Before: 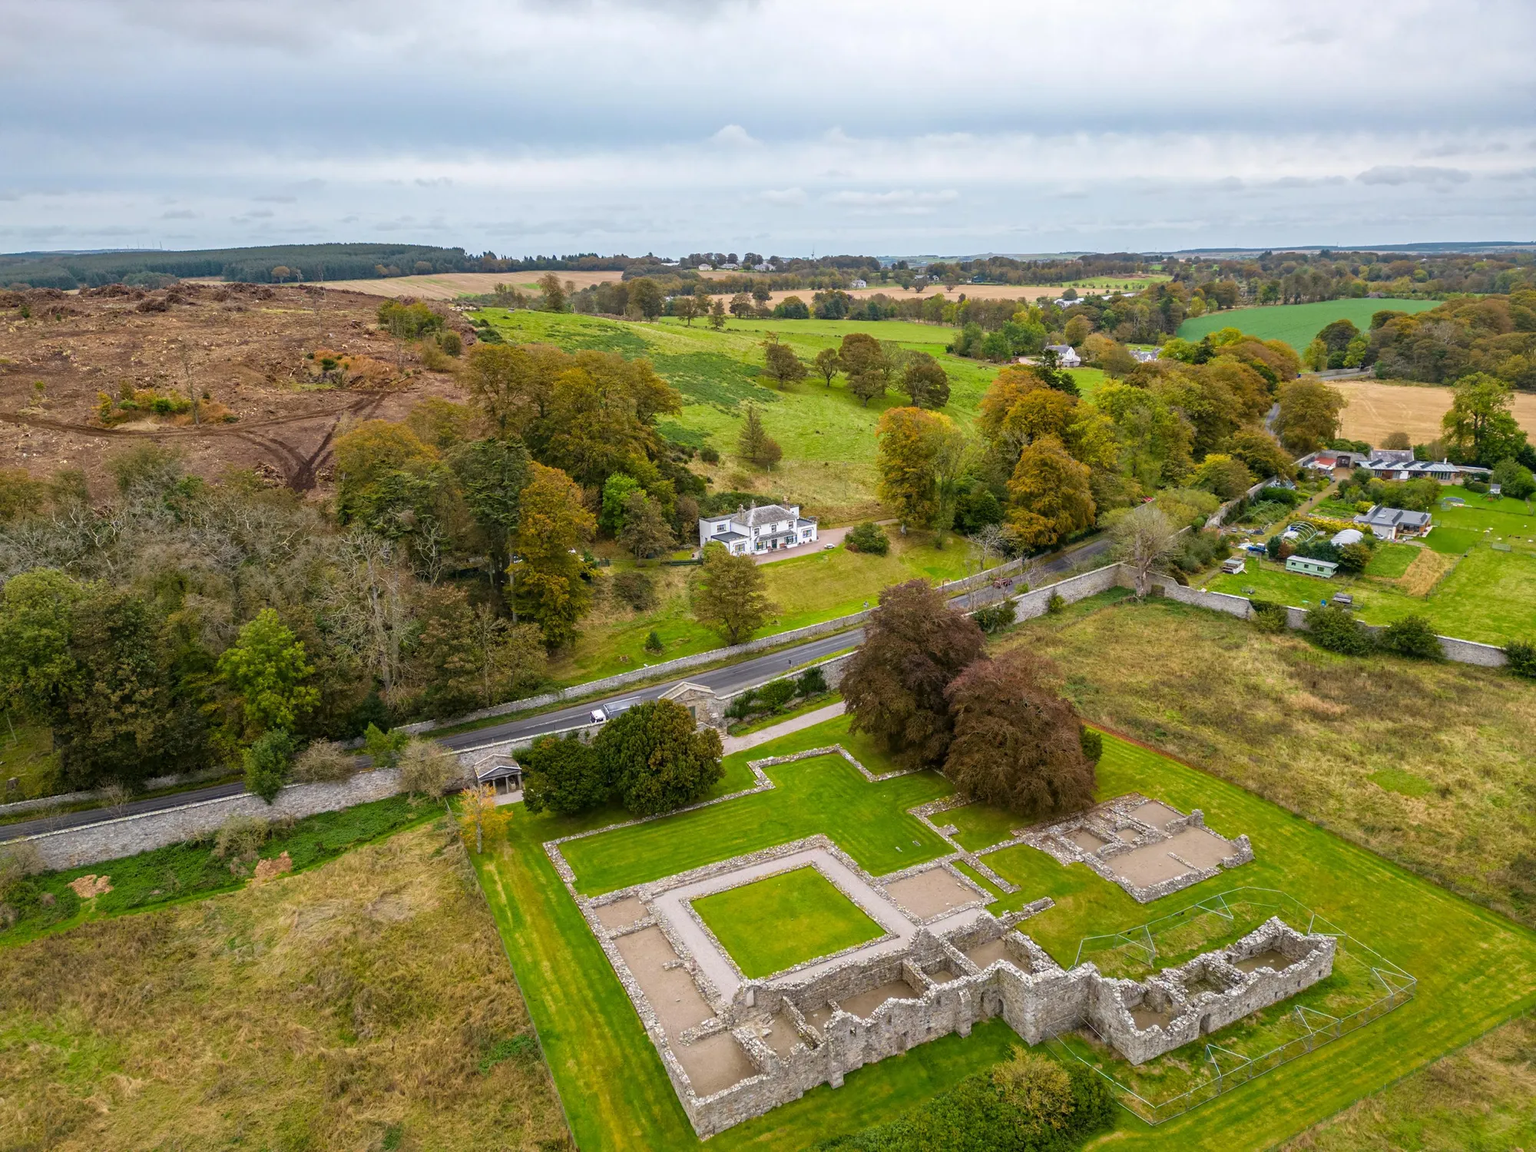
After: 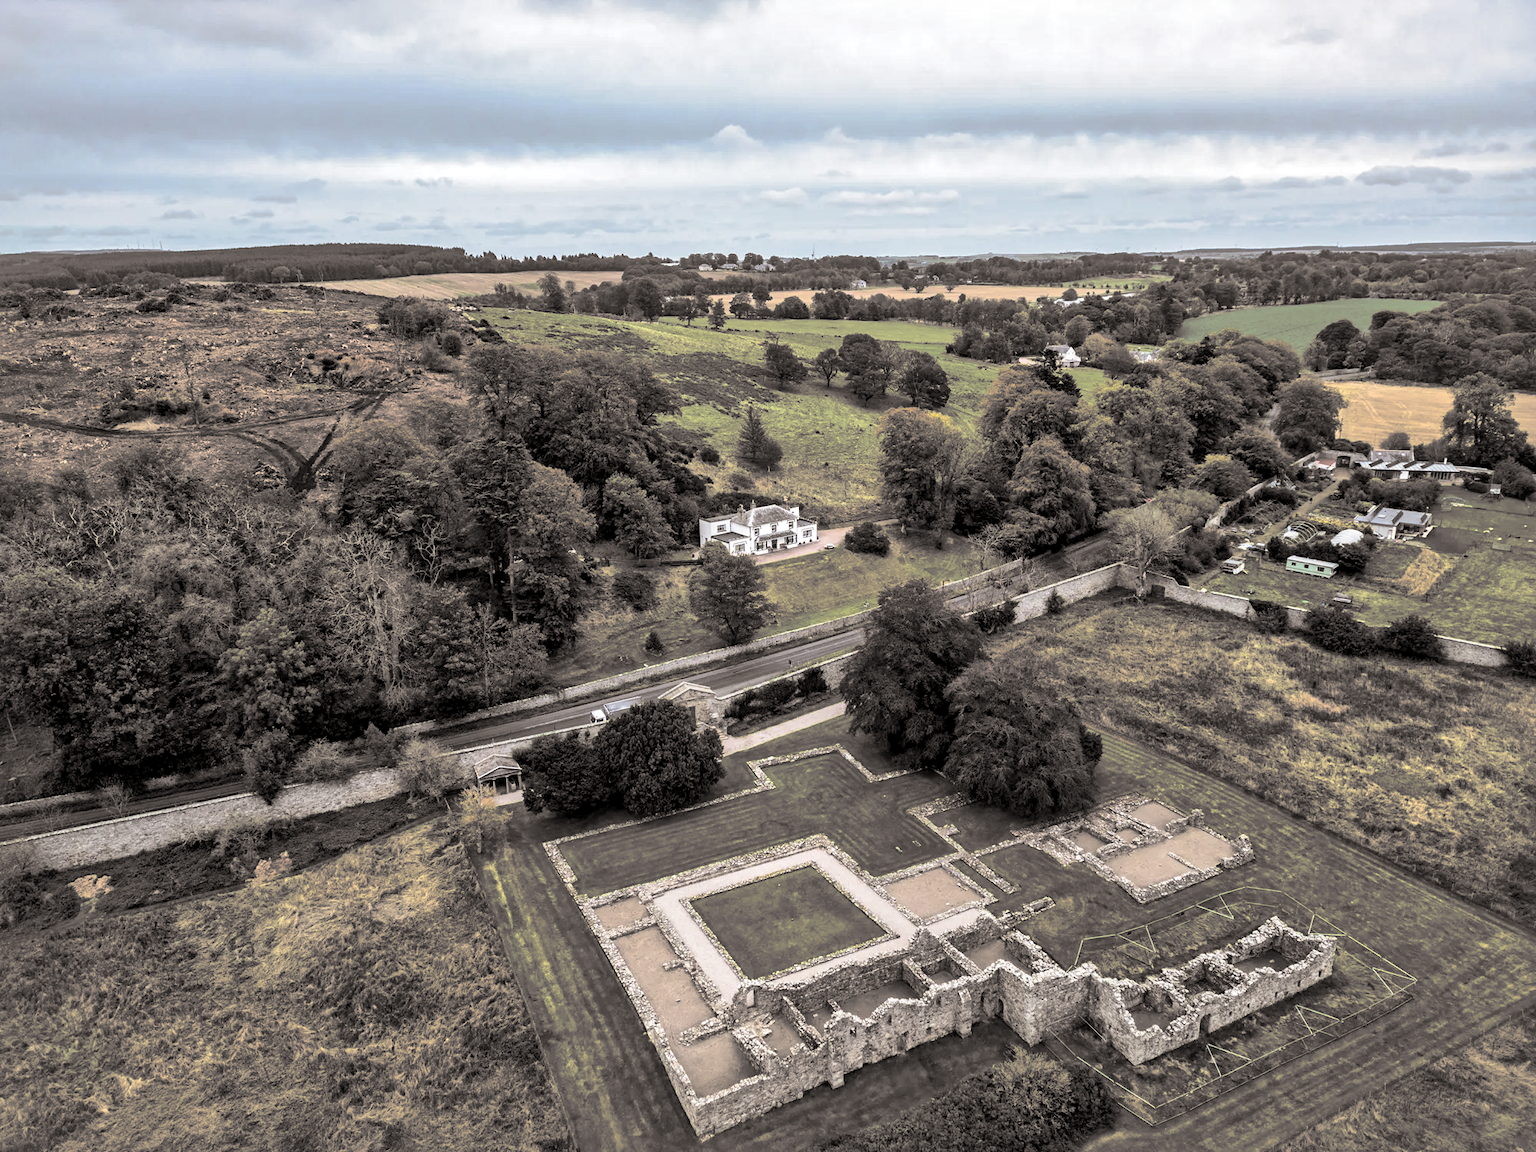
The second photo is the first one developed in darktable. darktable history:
local contrast: mode bilateral grid, contrast 20, coarseness 50, detail 179%, midtone range 0.2
split-toning: shadows › hue 26°, shadows › saturation 0.09, highlights › hue 40°, highlights › saturation 0.18, balance -63, compress 0%
